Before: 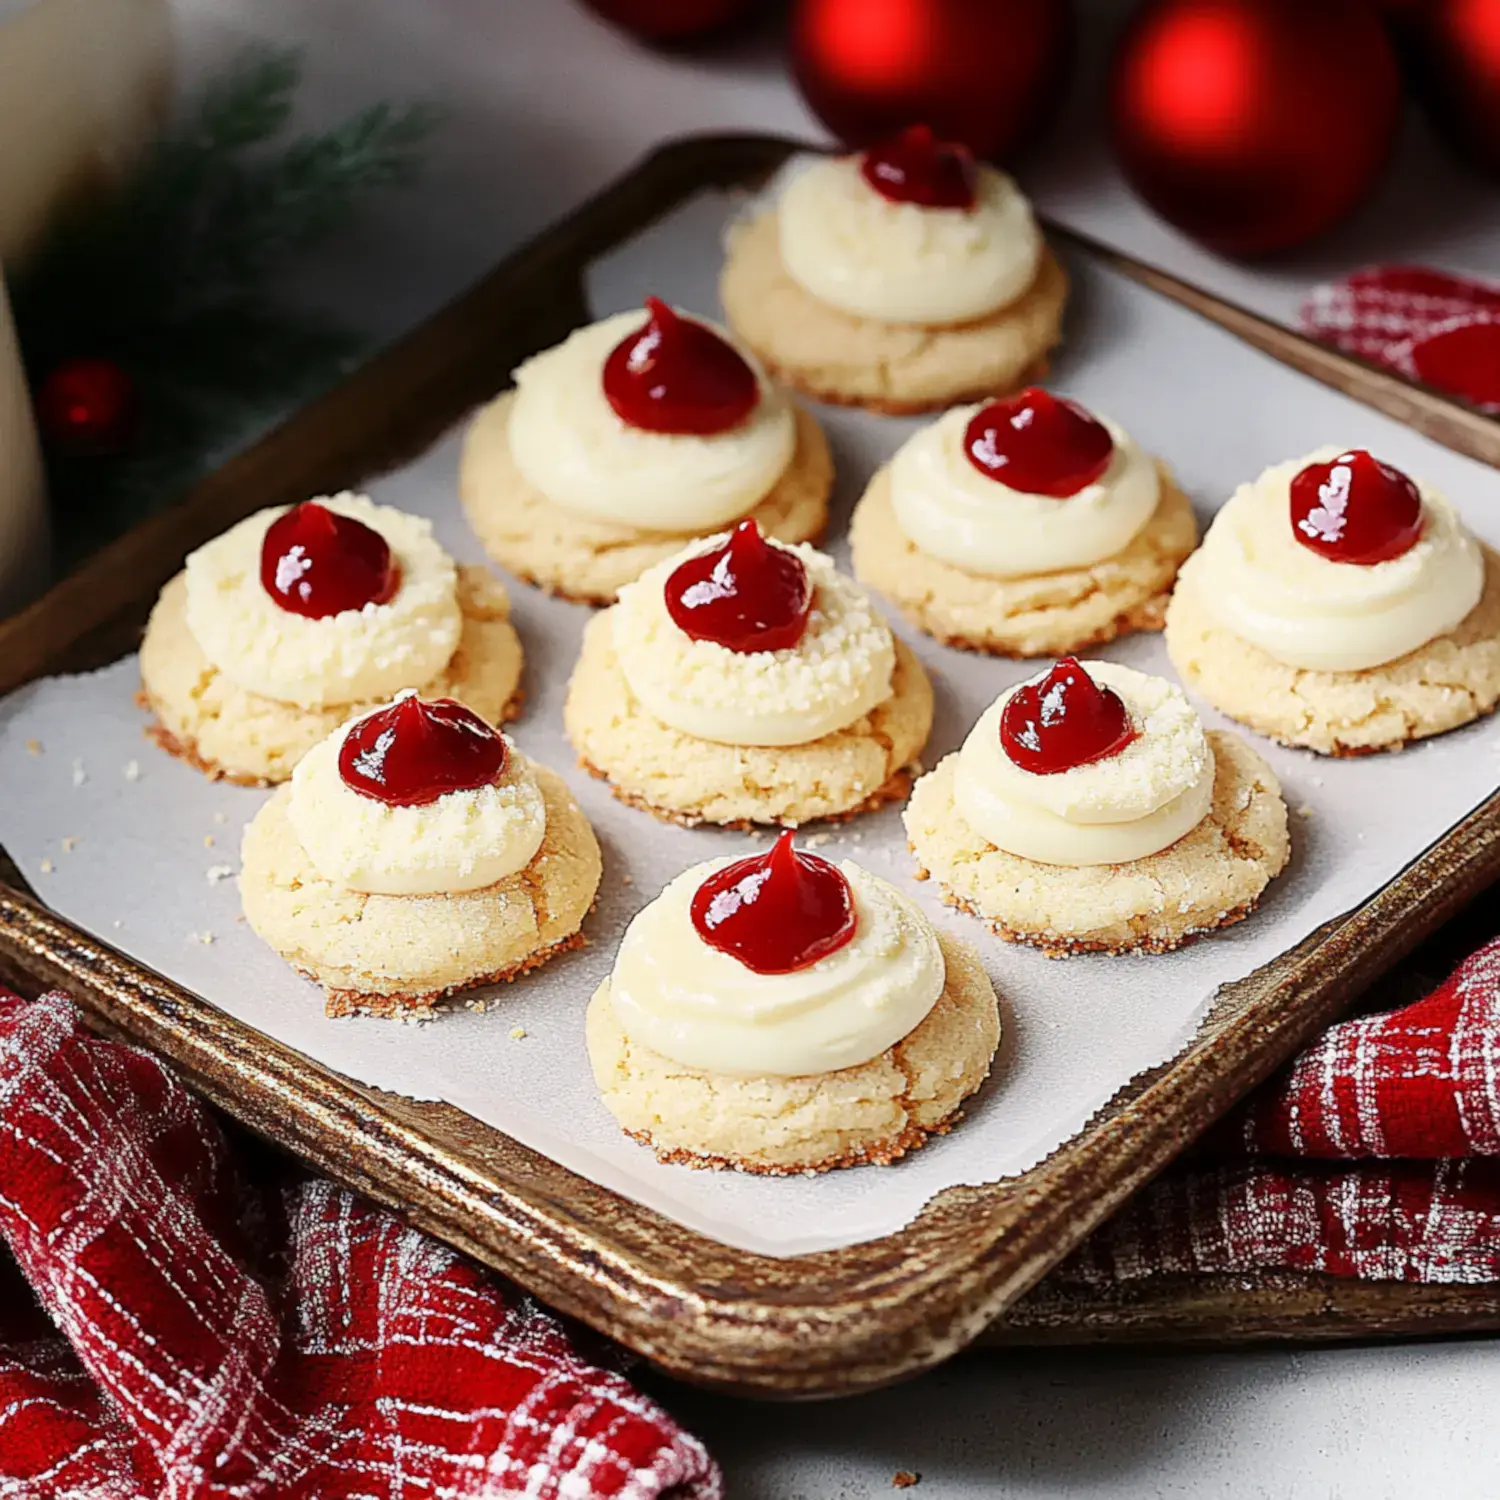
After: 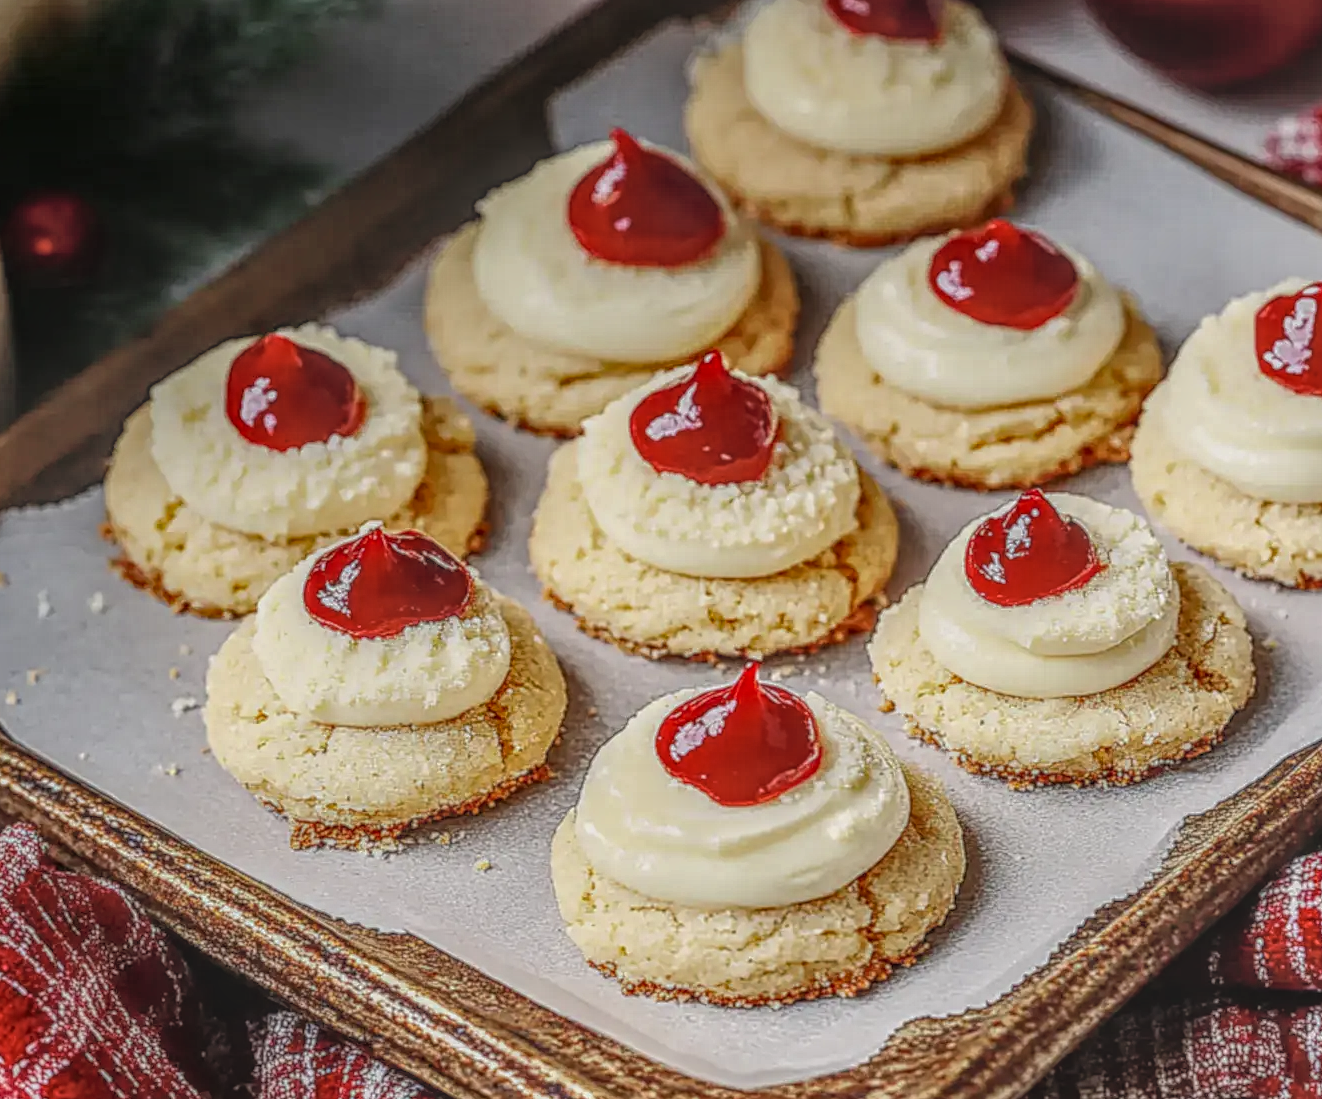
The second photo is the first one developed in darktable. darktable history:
crop and rotate: left 2.338%, top 11.259%, right 9.515%, bottom 15.411%
local contrast: highlights 2%, shadows 4%, detail 201%, midtone range 0.243
shadows and highlights: shadows 29.35, highlights -29.02, low approximation 0.01, soften with gaussian
